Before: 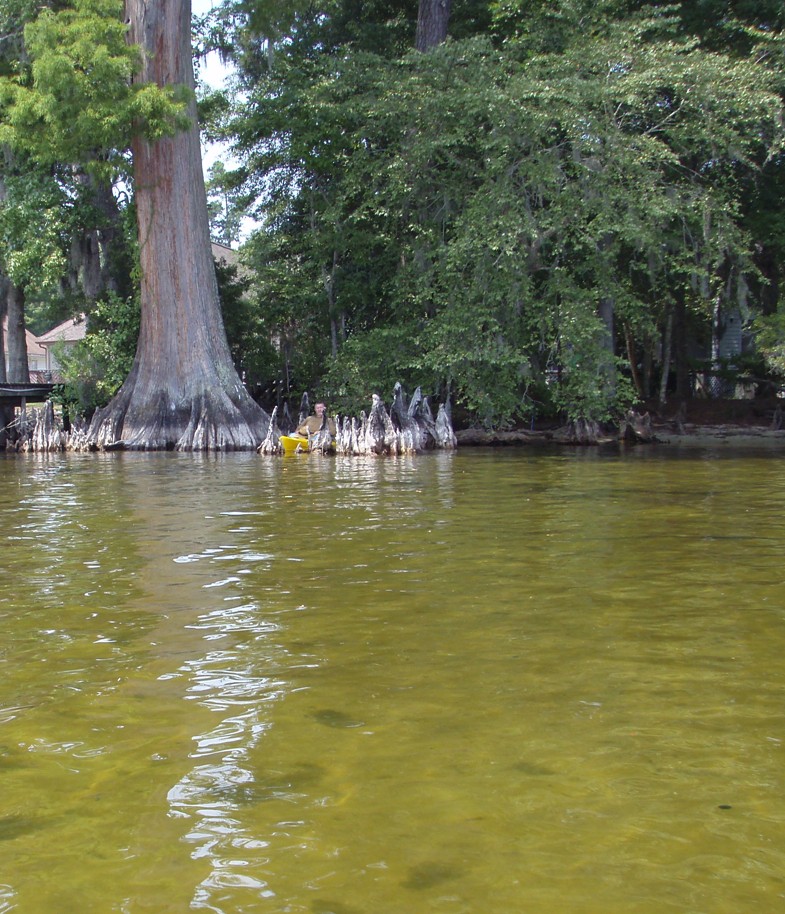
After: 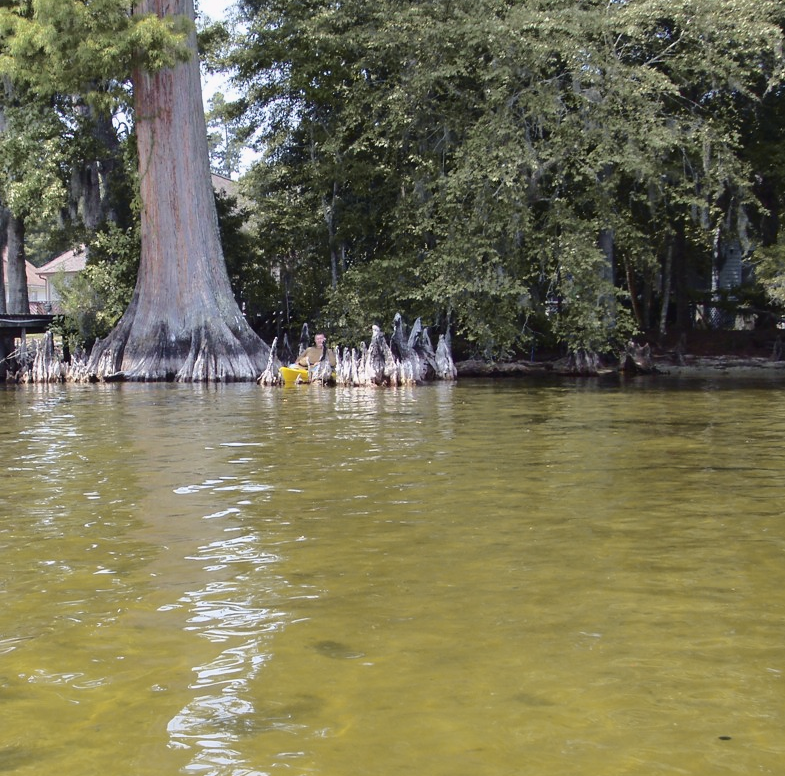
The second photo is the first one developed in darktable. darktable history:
crop: top 7.601%, bottom 7.466%
tone curve: curves: ch0 [(0.003, 0.015) (0.104, 0.07) (0.239, 0.201) (0.327, 0.317) (0.401, 0.443) (0.495, 0.55) (0.65, 0.68) (0.832, 0.858) (1, 0.977)]; ch1 [(0, 0) (0.161, 0.092) (0.35, 0.33) (0.379, 0.401) (0.447, 0.476) (0.495, 0.499) (0.515, 0.518) (0.55, 0.557) (0.621, 0.615) (0.718, 0.734) (1, 1)]; ch2 [(0, 0) (0.359, 0.372) (0.437, 0.437) (0.502, 0.501) (0.534, 0.537) (0.599, 0.586) (1, 1)], color space Lab, independent channels, preserve colors none
